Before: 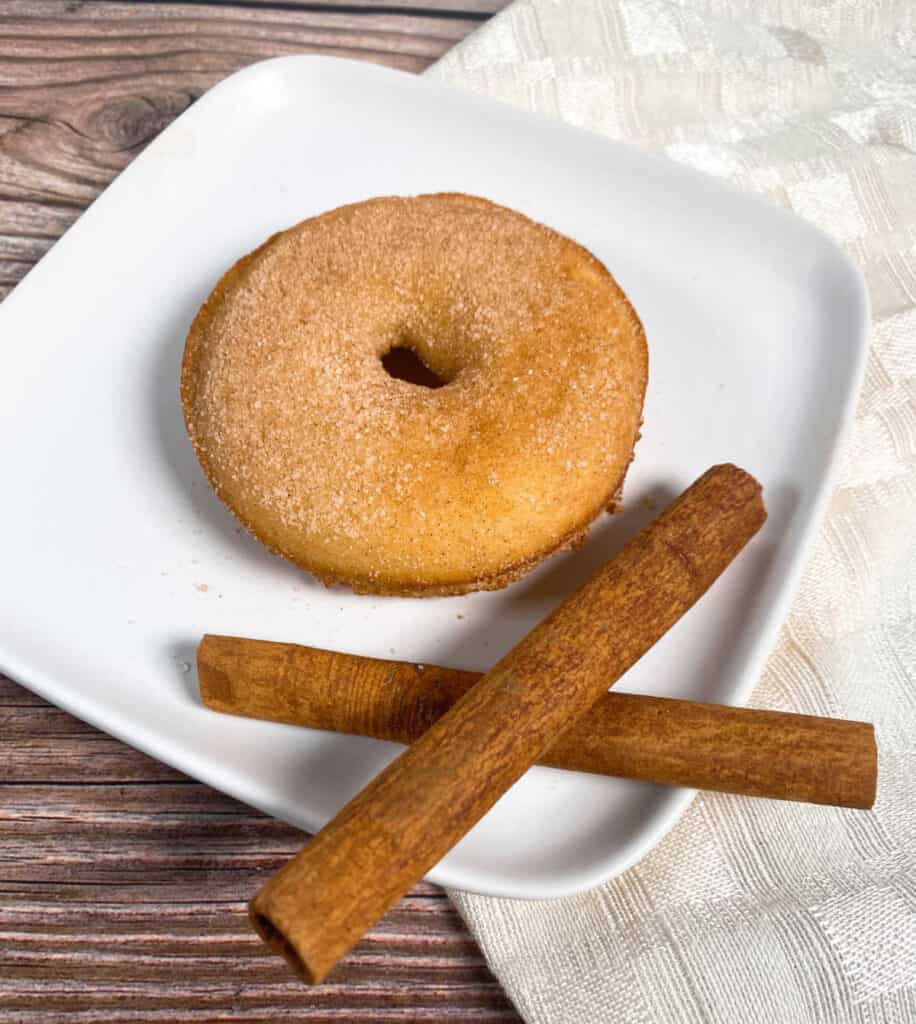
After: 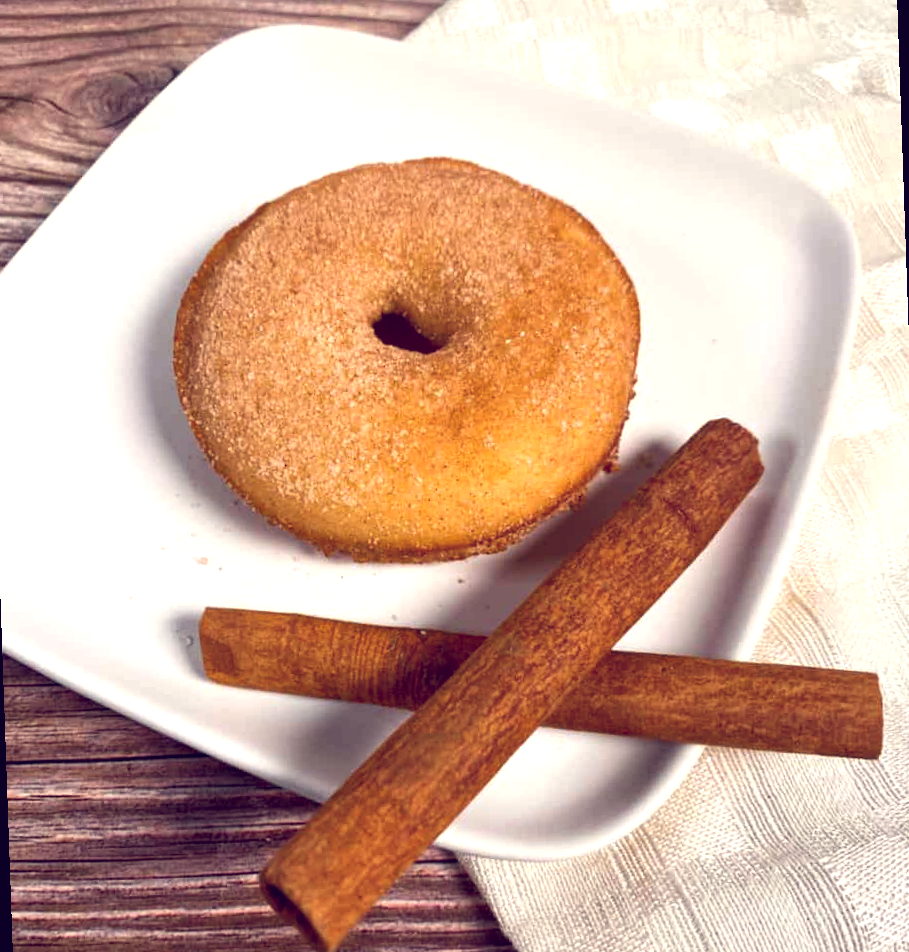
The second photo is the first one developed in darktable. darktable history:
rotate and perspective: rotation -2°, crop left 0.022, crop right 0.978, crop top 0.049, crop bottom 0.951
color balance: lift [1.001, 0.997, 0.99, 1.01], gamma [1.007, 1, 0.975, 1.025], gain [1, 1.065, 1.052, 0.935], contrast 13.25%
haze removal: compatibility mode true, adaptive false
